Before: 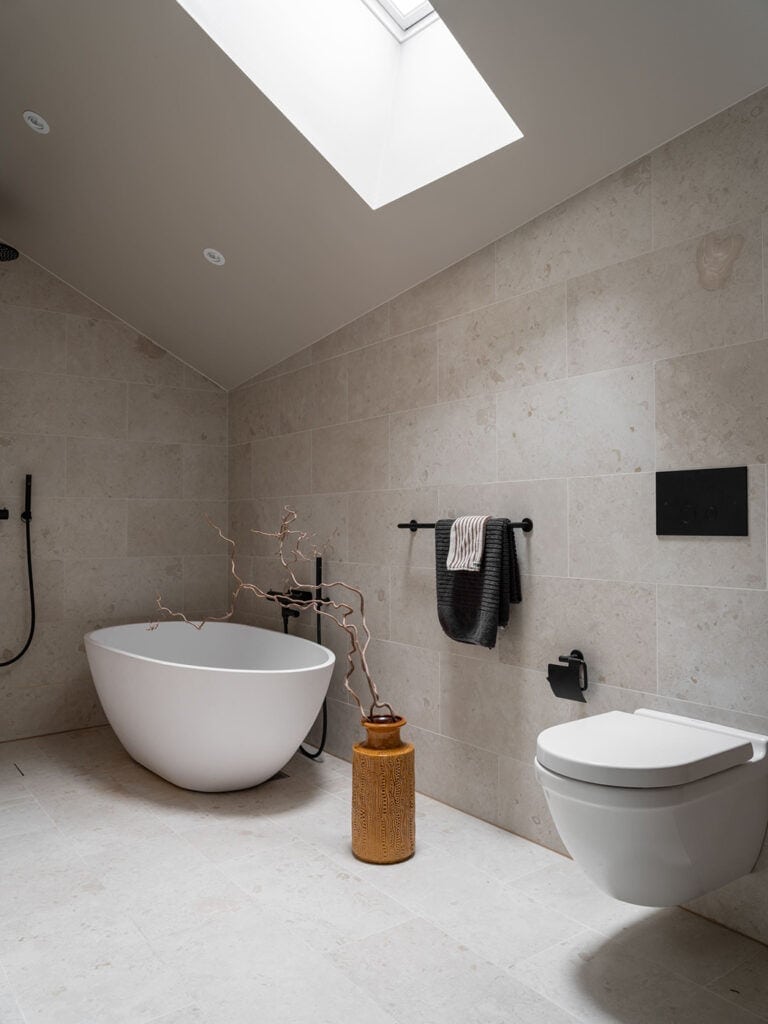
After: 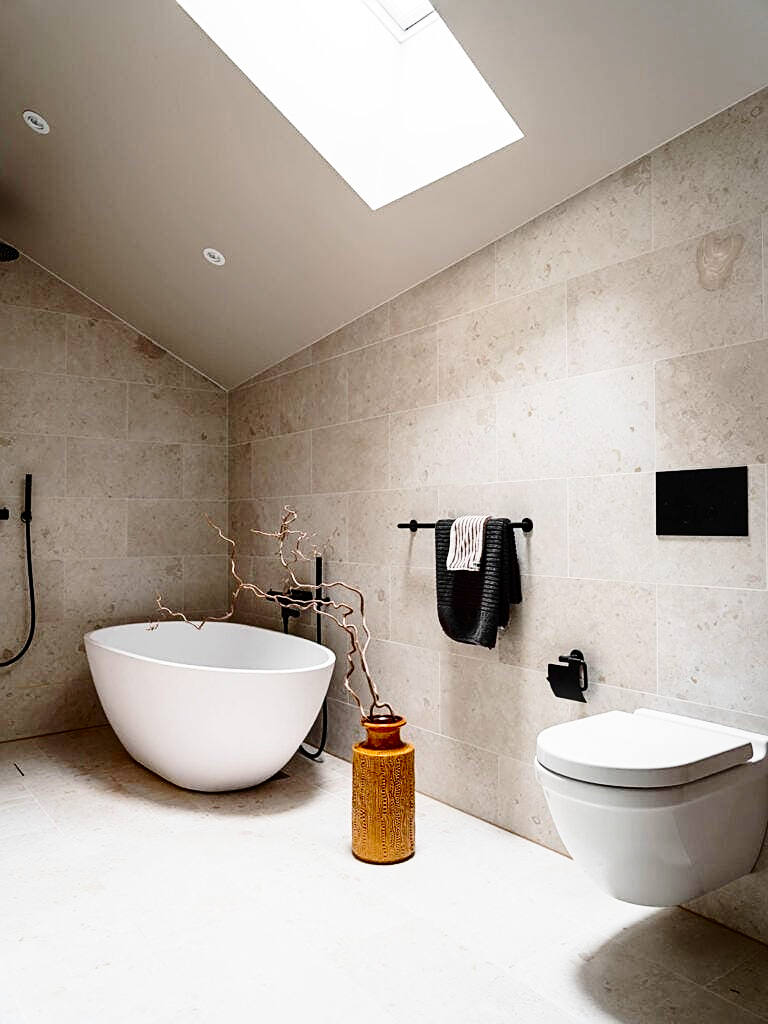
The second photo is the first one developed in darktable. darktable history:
contrast brightness saturation: contrast 0.21, brightness -0.11, saturation 0.21
sharpen: on, module defaults
base curve: curves: ch0 [(0, 0) (0.028, 0.03) (0.121, 0.232) (0.46, 0.748) (0.859, 0.968) (1, 1)], preserve colors none
